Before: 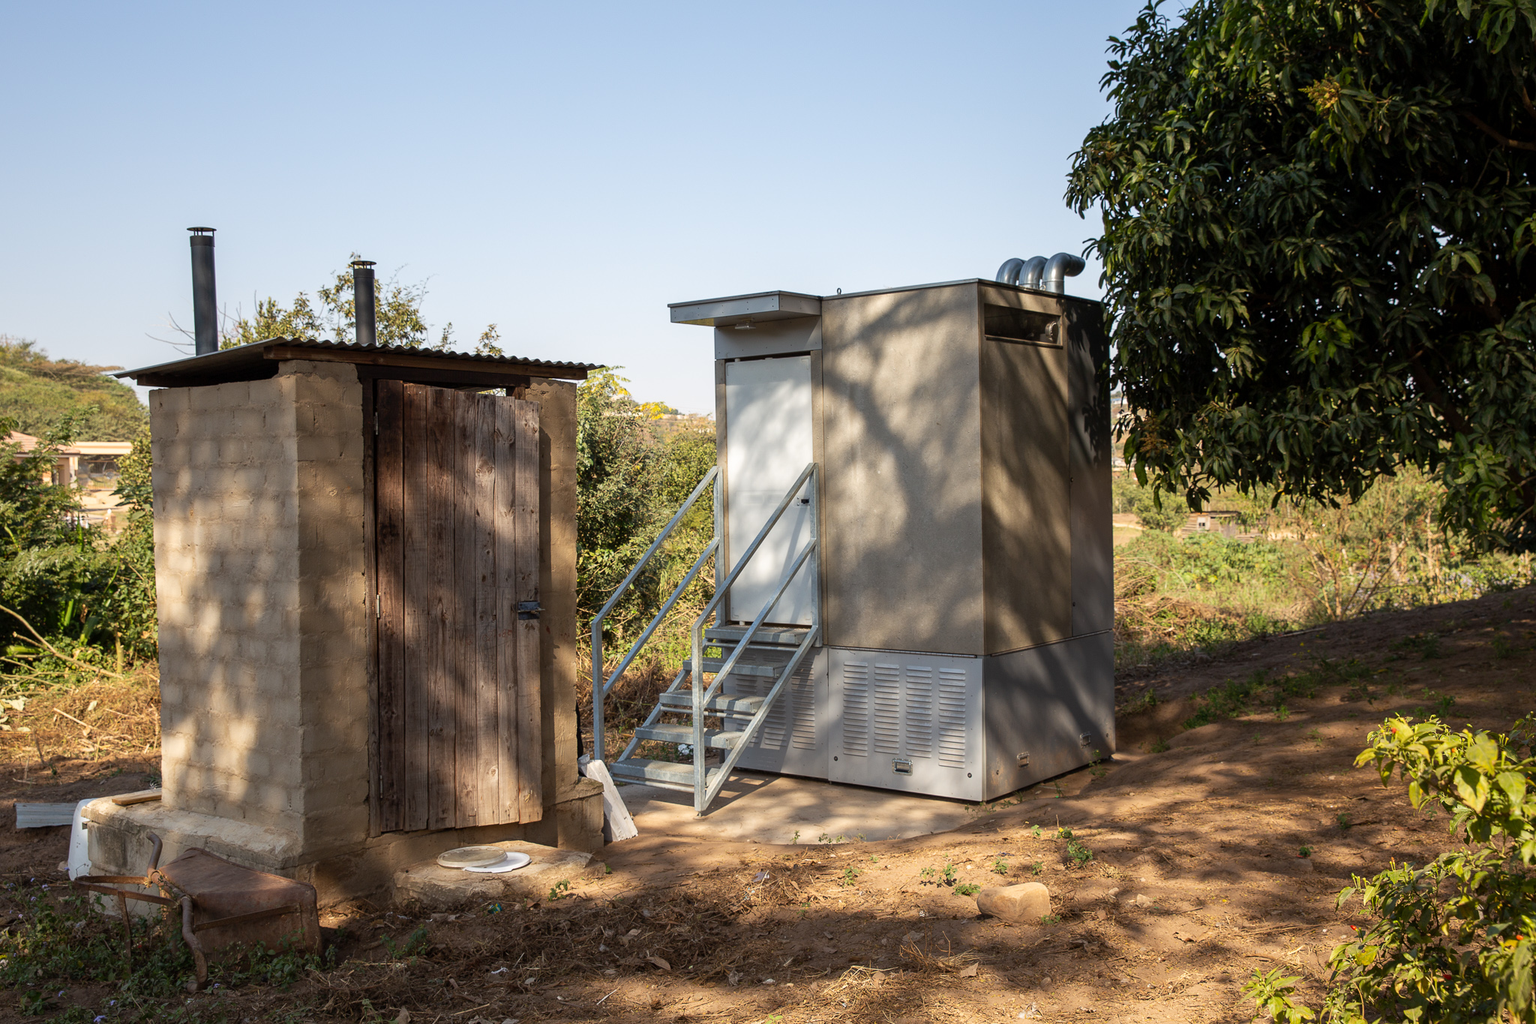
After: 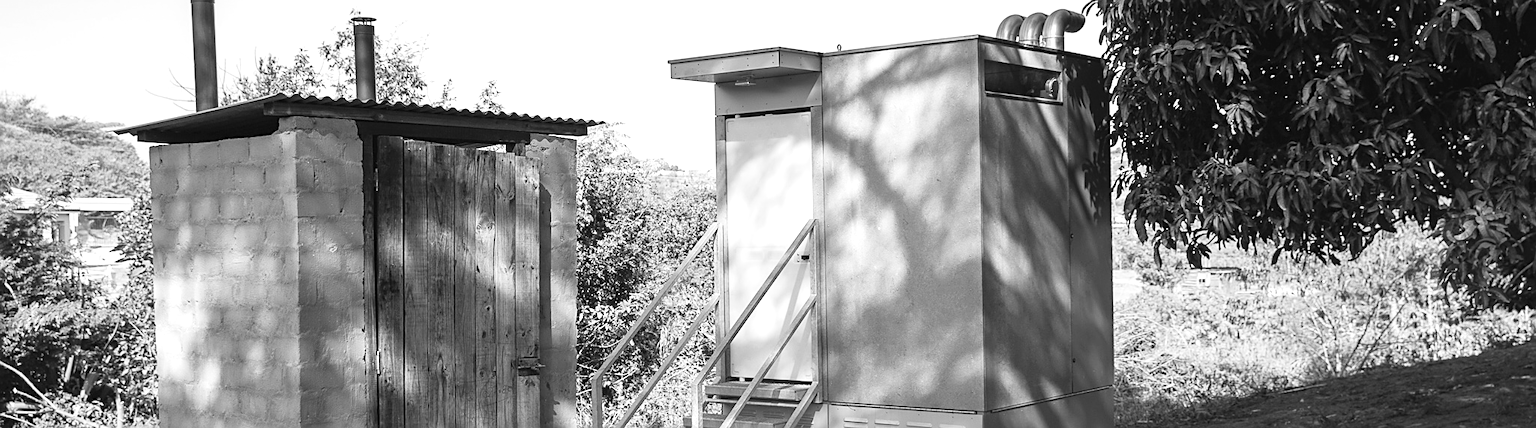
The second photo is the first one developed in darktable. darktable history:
monochrome: a 16.01, b -2.65, highlights 0.52
white balance: red 1.029, blue 0.92
contrast brightness saturation: contrast 0.2, brightness 0.16, saturation 0.22
color balance rgb: on, module defaults
crop and rotate: top 23.84%, bottom 34.294%
sharpen: on, module defaults
color zones: curves: ch0 [(0, 0.5) (0.143, 0.5) (0.286, 0.5) (0.429, 0.495) (0.571, 0.437) (0.714, 0.44) (0.857, 0.496) (1, 0.5)]
exposure: black level correction -0.002, exposure 0.54 EV, compensate highlight preservation false
